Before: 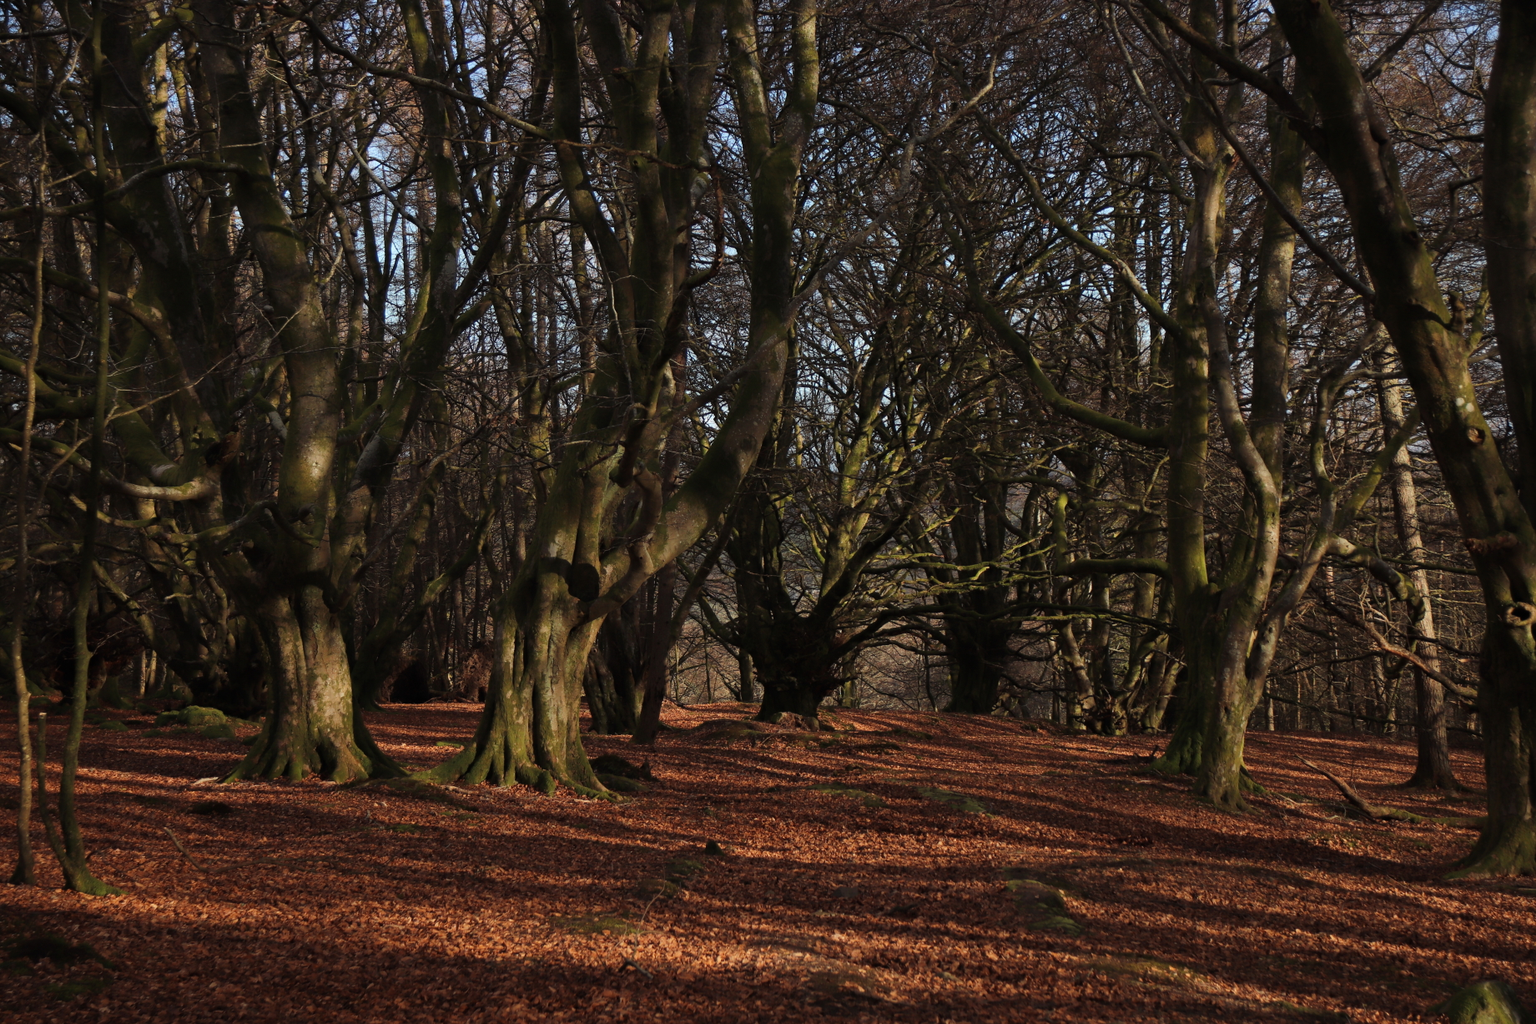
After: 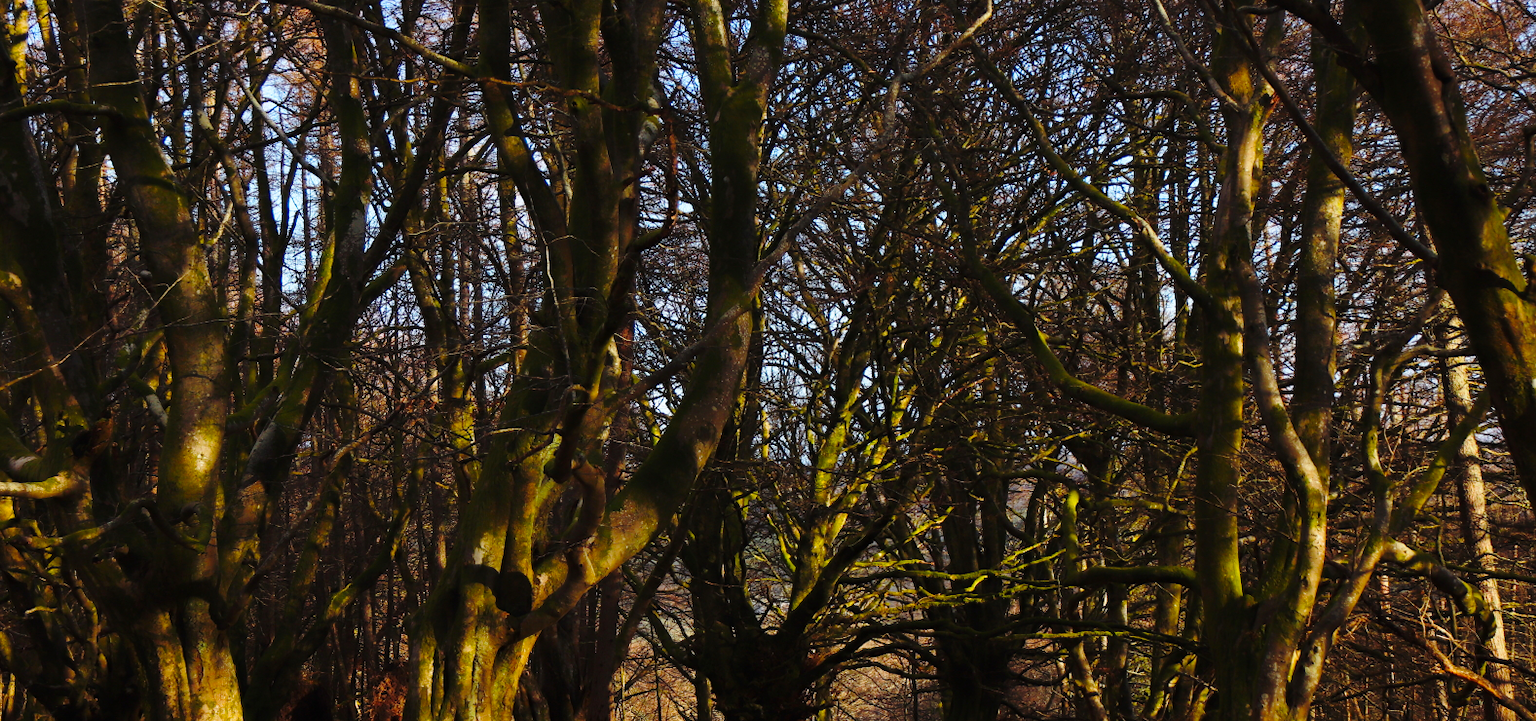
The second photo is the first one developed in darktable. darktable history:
crop and rotate: left 9.345%, top 7.22%, right 4.982%, bottom 32.331%
color balance rgb: linear chroma grading › global chroma 15%, perceptual saturation grading › global saturation 30%
white balance: red 0.976, blue 1.04
base curve: curves: ch0 [(0, 0) (0.028, 0.03) (0.121, 0.232) (0.46, 0.748) (0.859, 0.968) (1, 1)], preserve colors none
